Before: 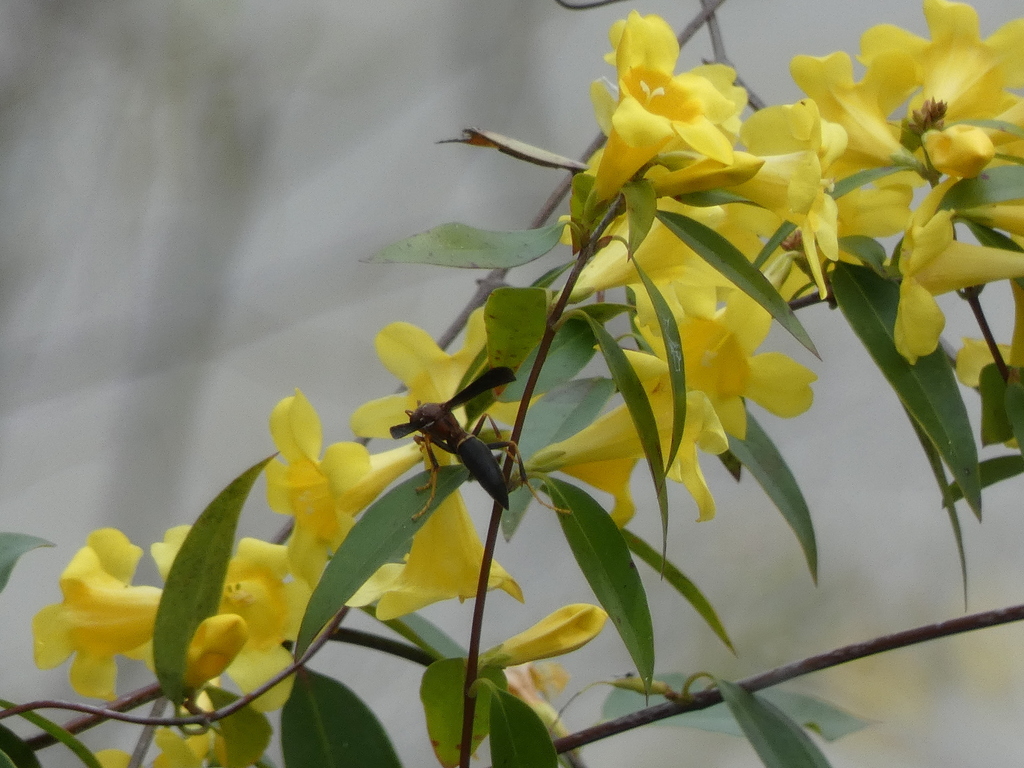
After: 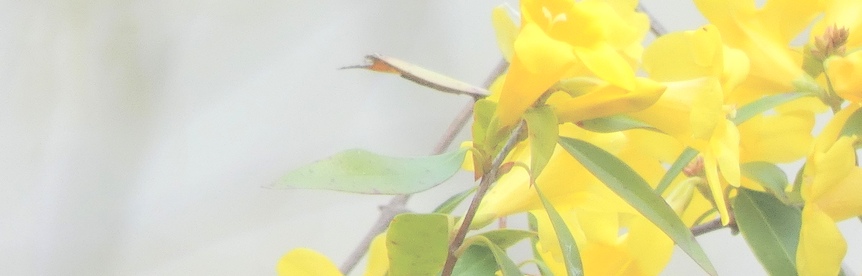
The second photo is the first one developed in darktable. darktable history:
tone equalizer: edges refinement/feathering 500, mask exposure compensation -1.57 EV, preserve details no
crop and rotate: left 9.664%, top 9.658%, right 6.142%, bottom 54.275%
exposure: exposure 0.374 EV, compensate highlight preservation false
contrast brightness saturation: brightness 0.982
